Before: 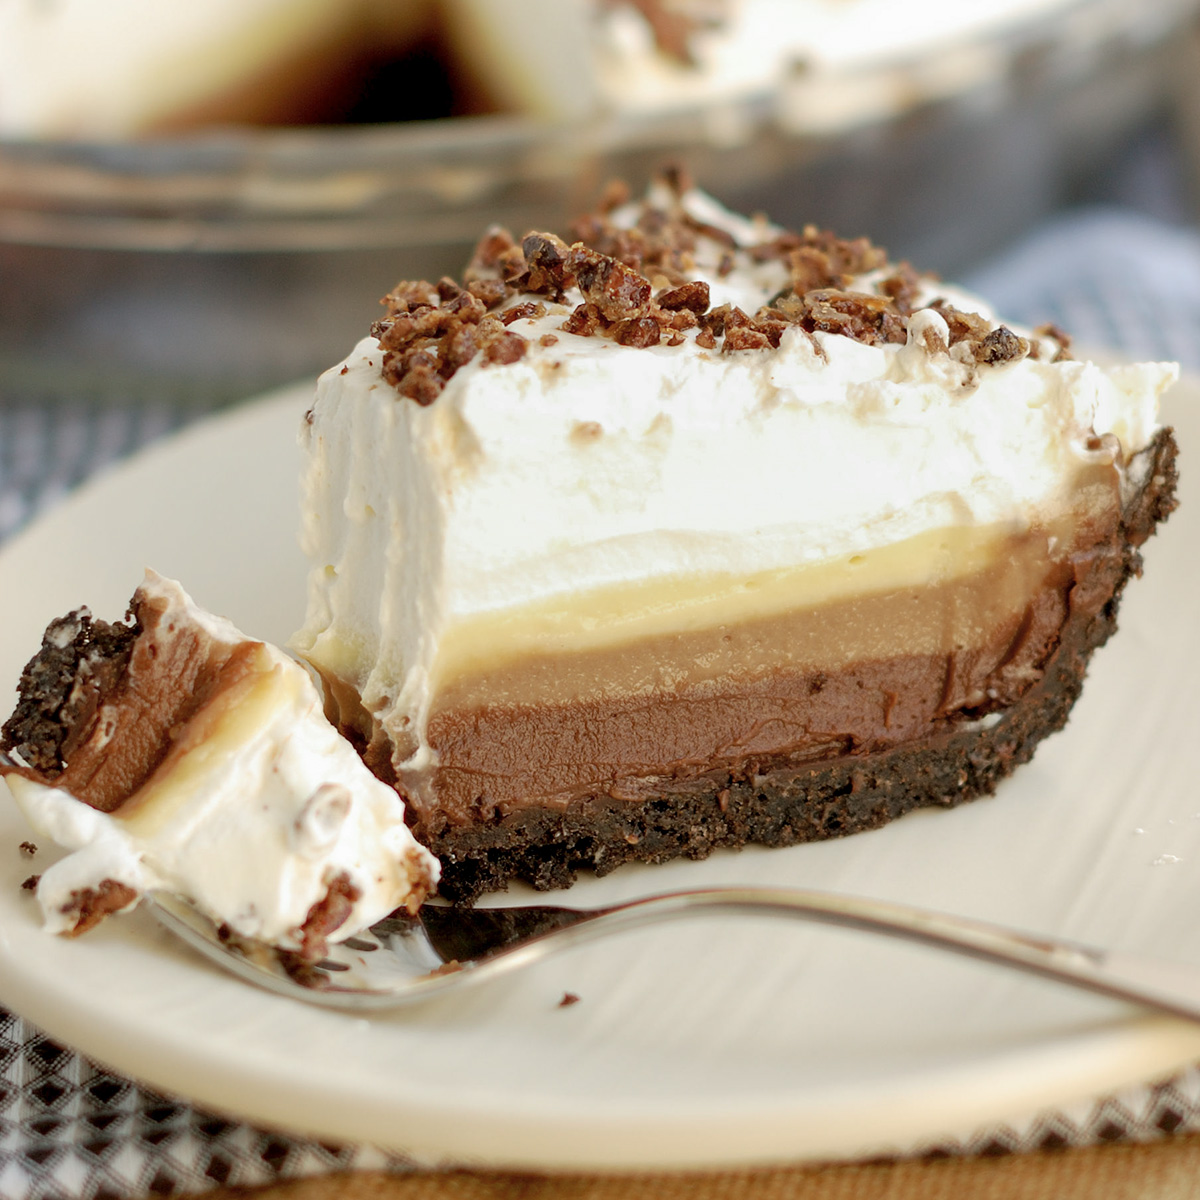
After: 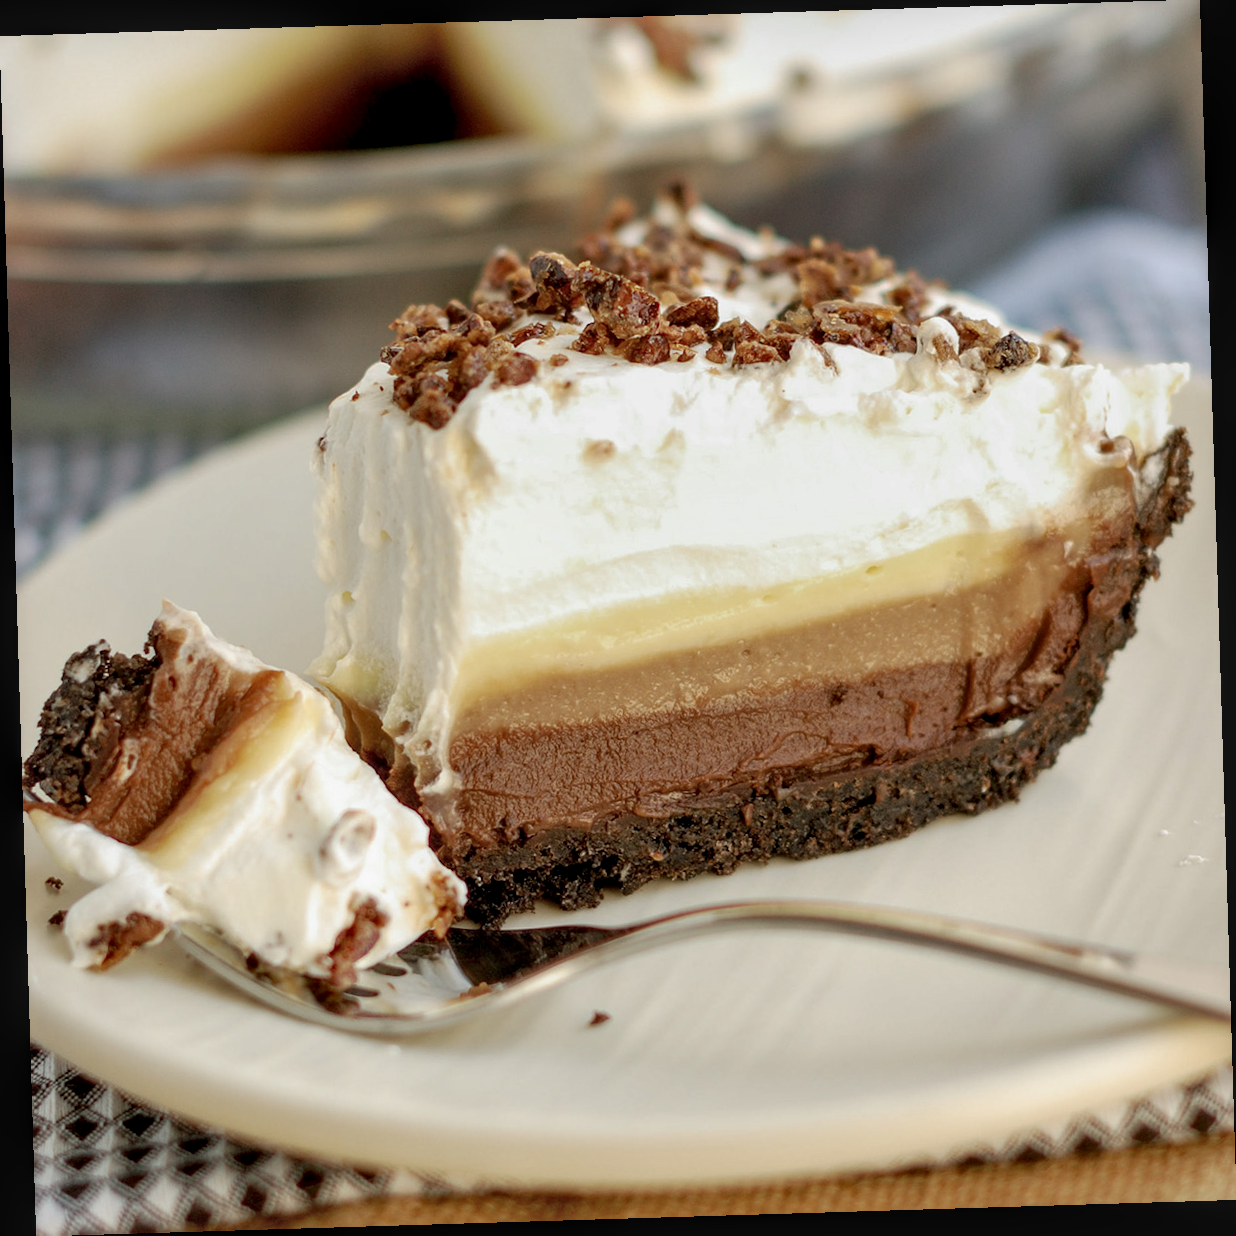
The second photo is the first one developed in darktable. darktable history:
local contrast: on, module defaults
rotate and perspective: rotation -1.75°, automatic cropping off
